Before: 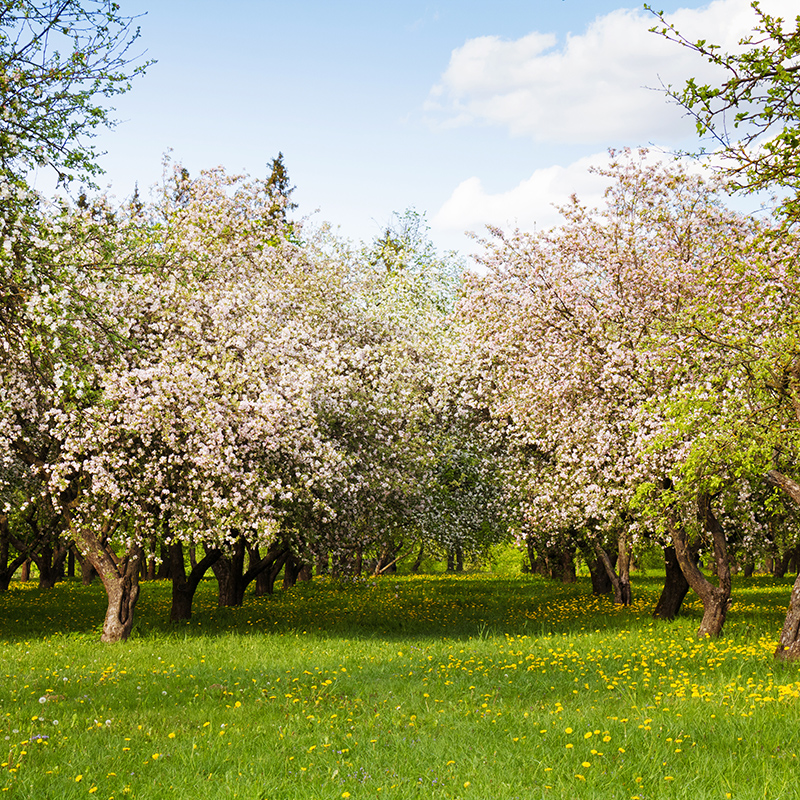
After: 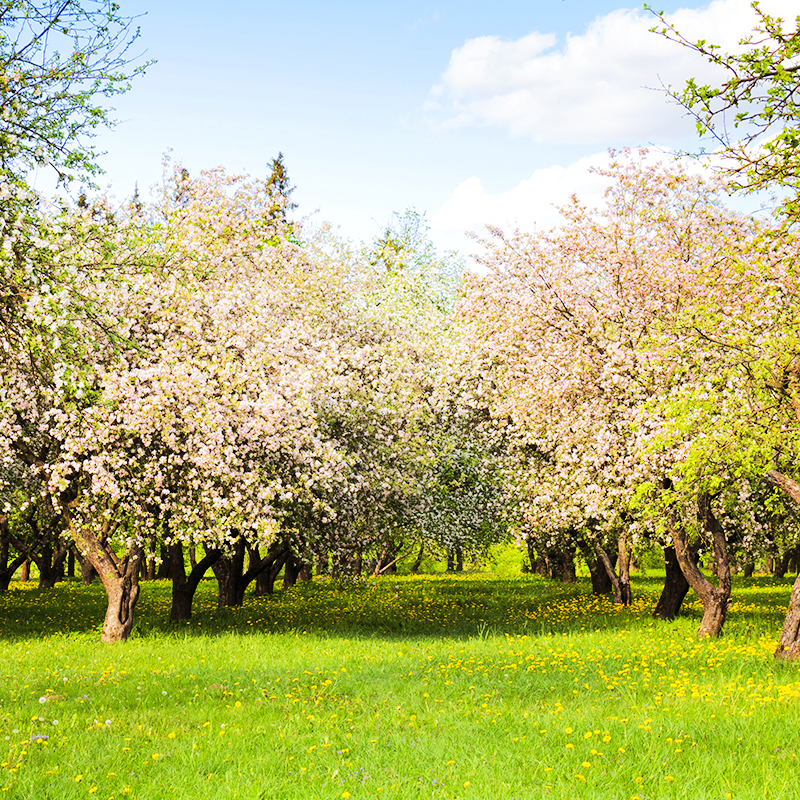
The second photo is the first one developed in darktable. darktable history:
tone equalizer: -7 EV 0.142 EV, -6 EV 0.632 EV, -5 EV 1.14 EV, -4 EV 1.31 EV, -3 EV 1.12 EV, -2 EV 0.6 EV, -1 EV 0.153 EV, edges refinement/feathering 500, mask exposure compensation -1.57 EV, preserve details no
shadows and highlights: shadows 25.46, highlights -24.74
